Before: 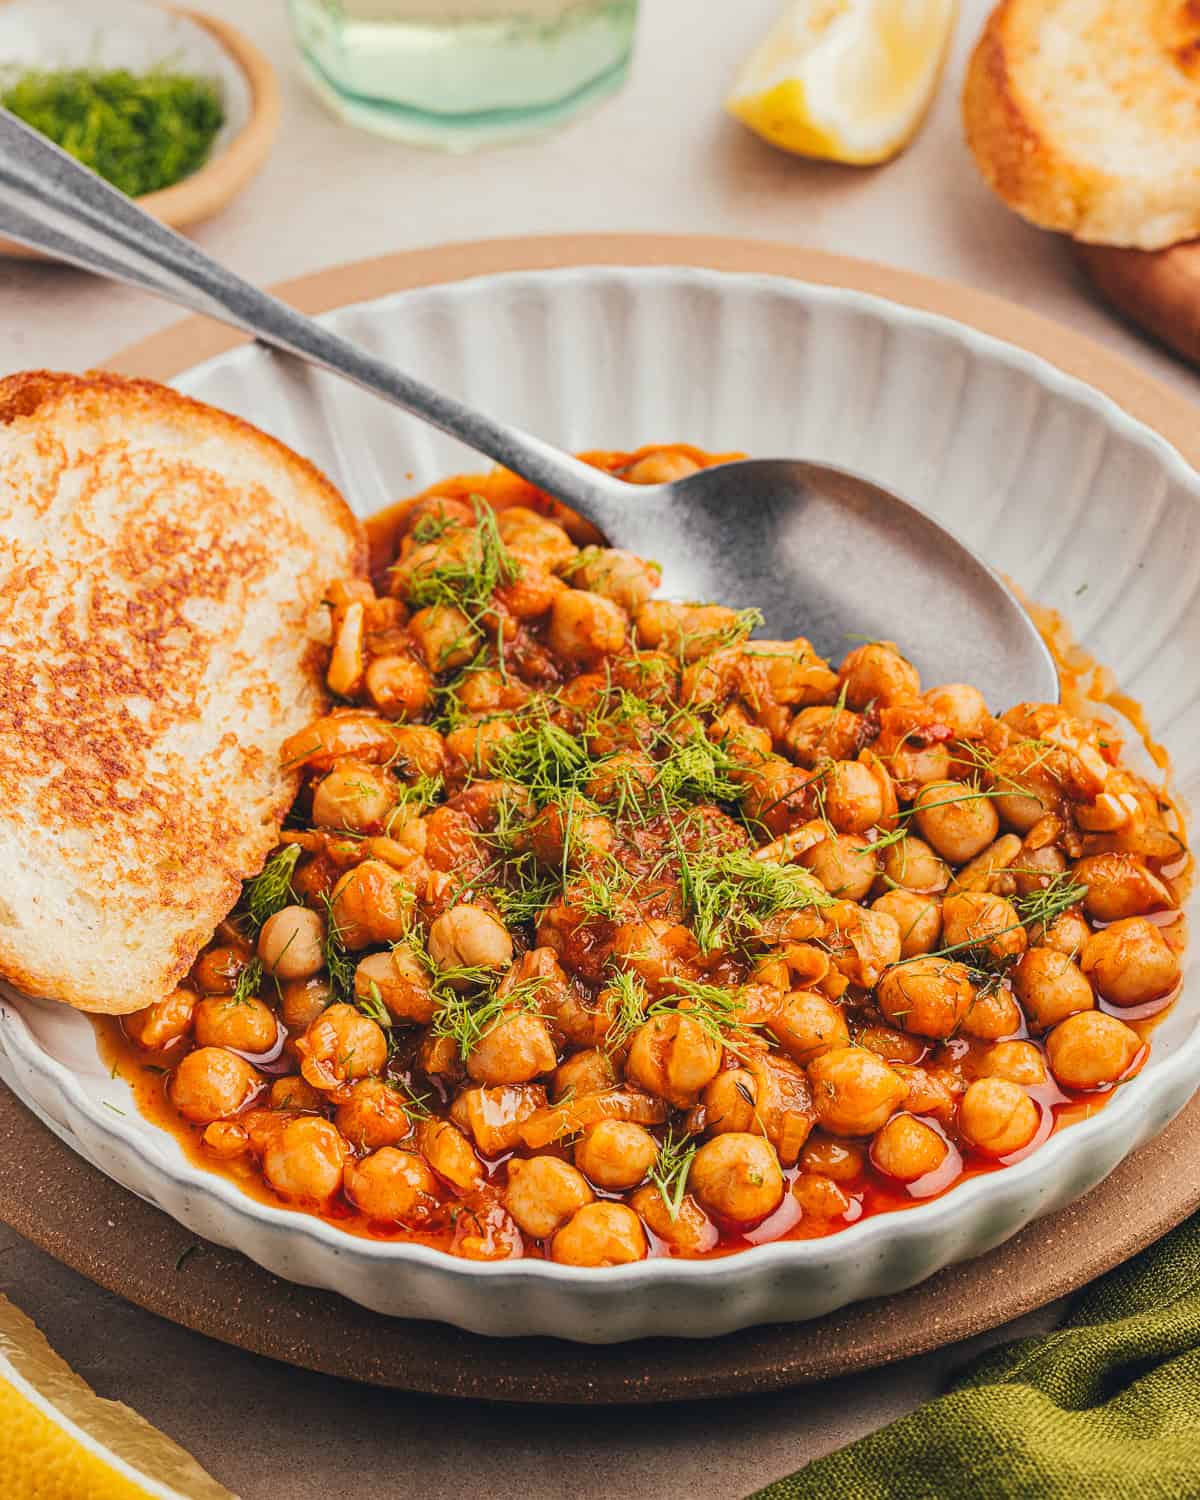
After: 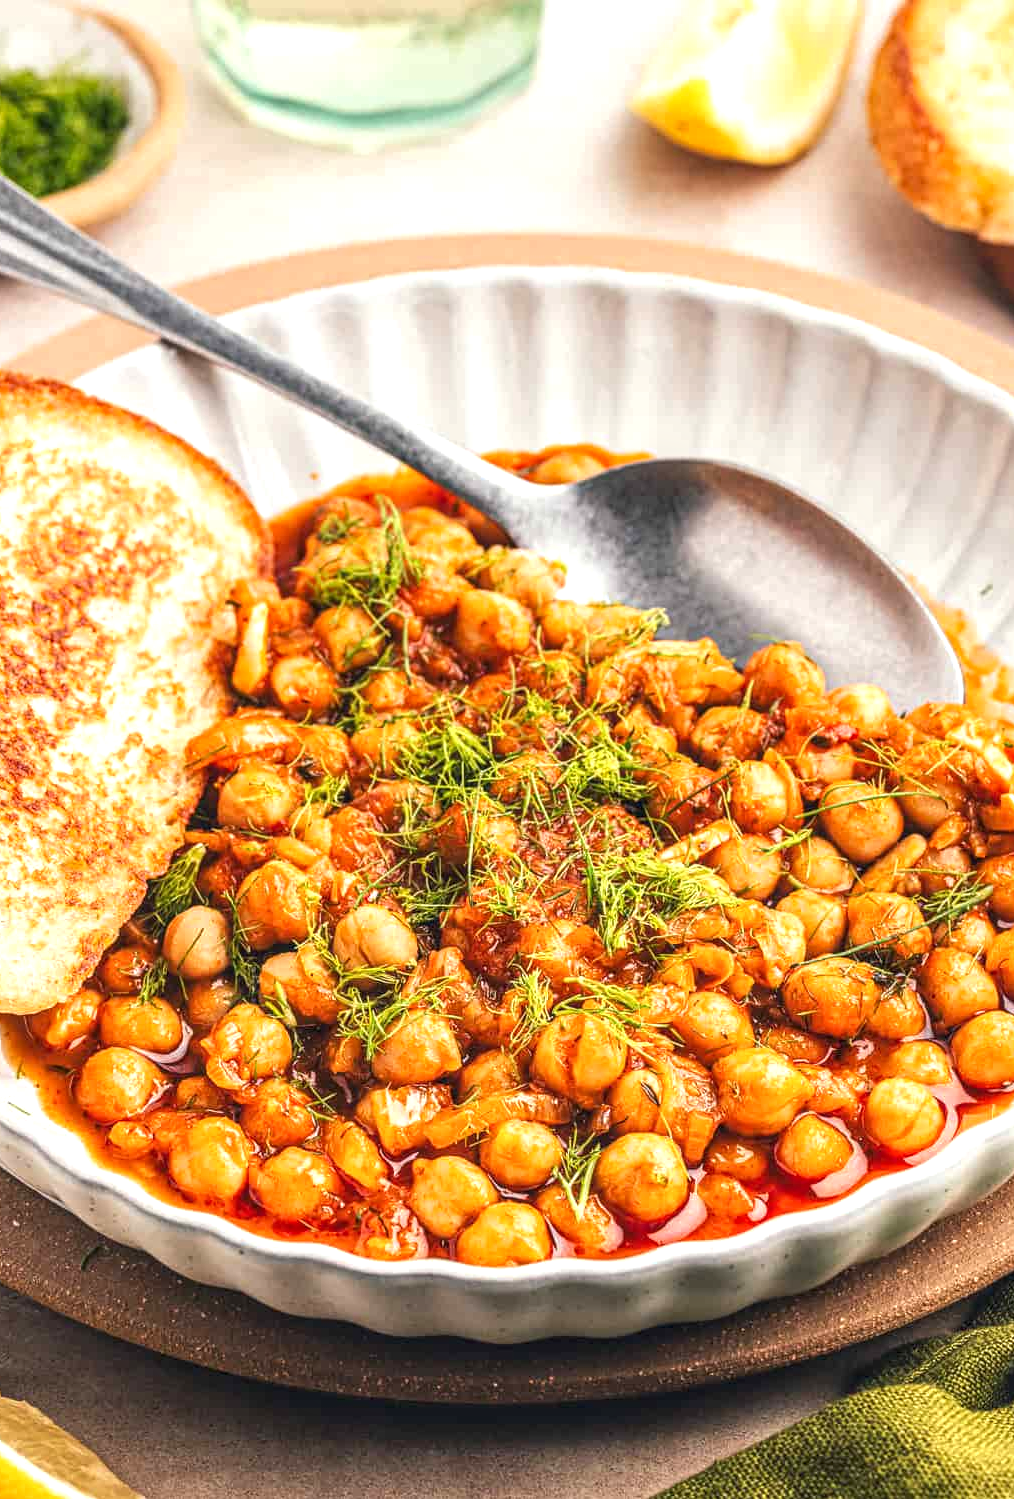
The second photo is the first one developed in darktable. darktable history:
tone equalizer: edges refinement/feathering 500, mask exposure compensation -1.57 EV, preserve details no
local contrast: detail 130%
crop: left 7.996%, right 7.466%
exposure: exposure 0.607 EV, compensate highlight preservation false
